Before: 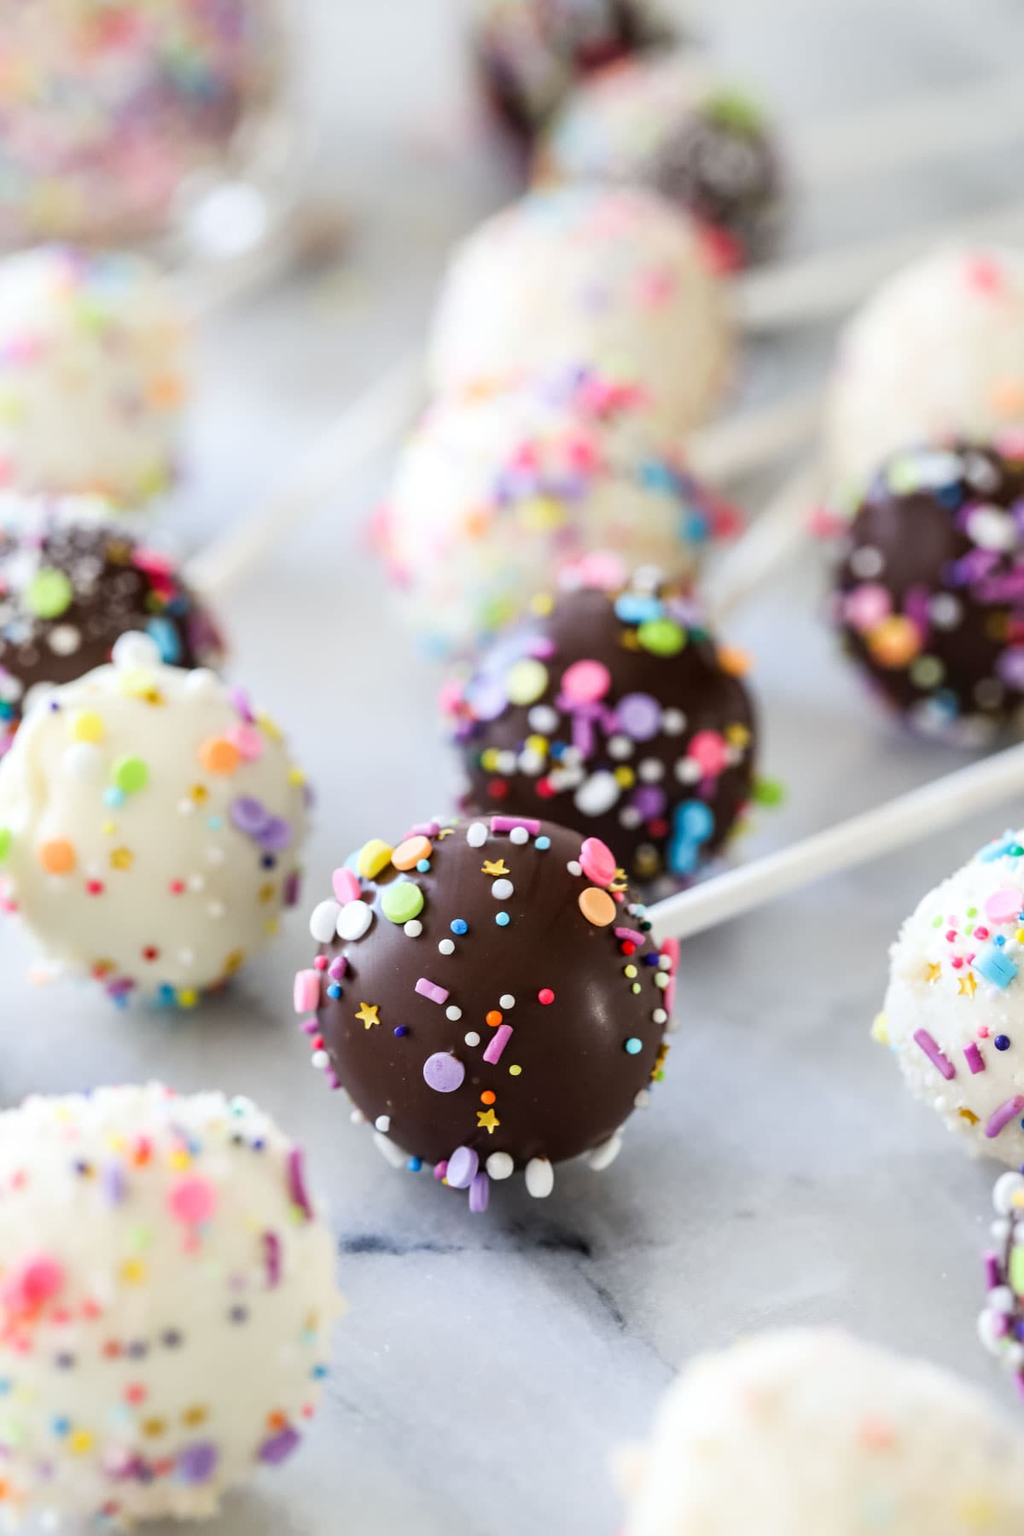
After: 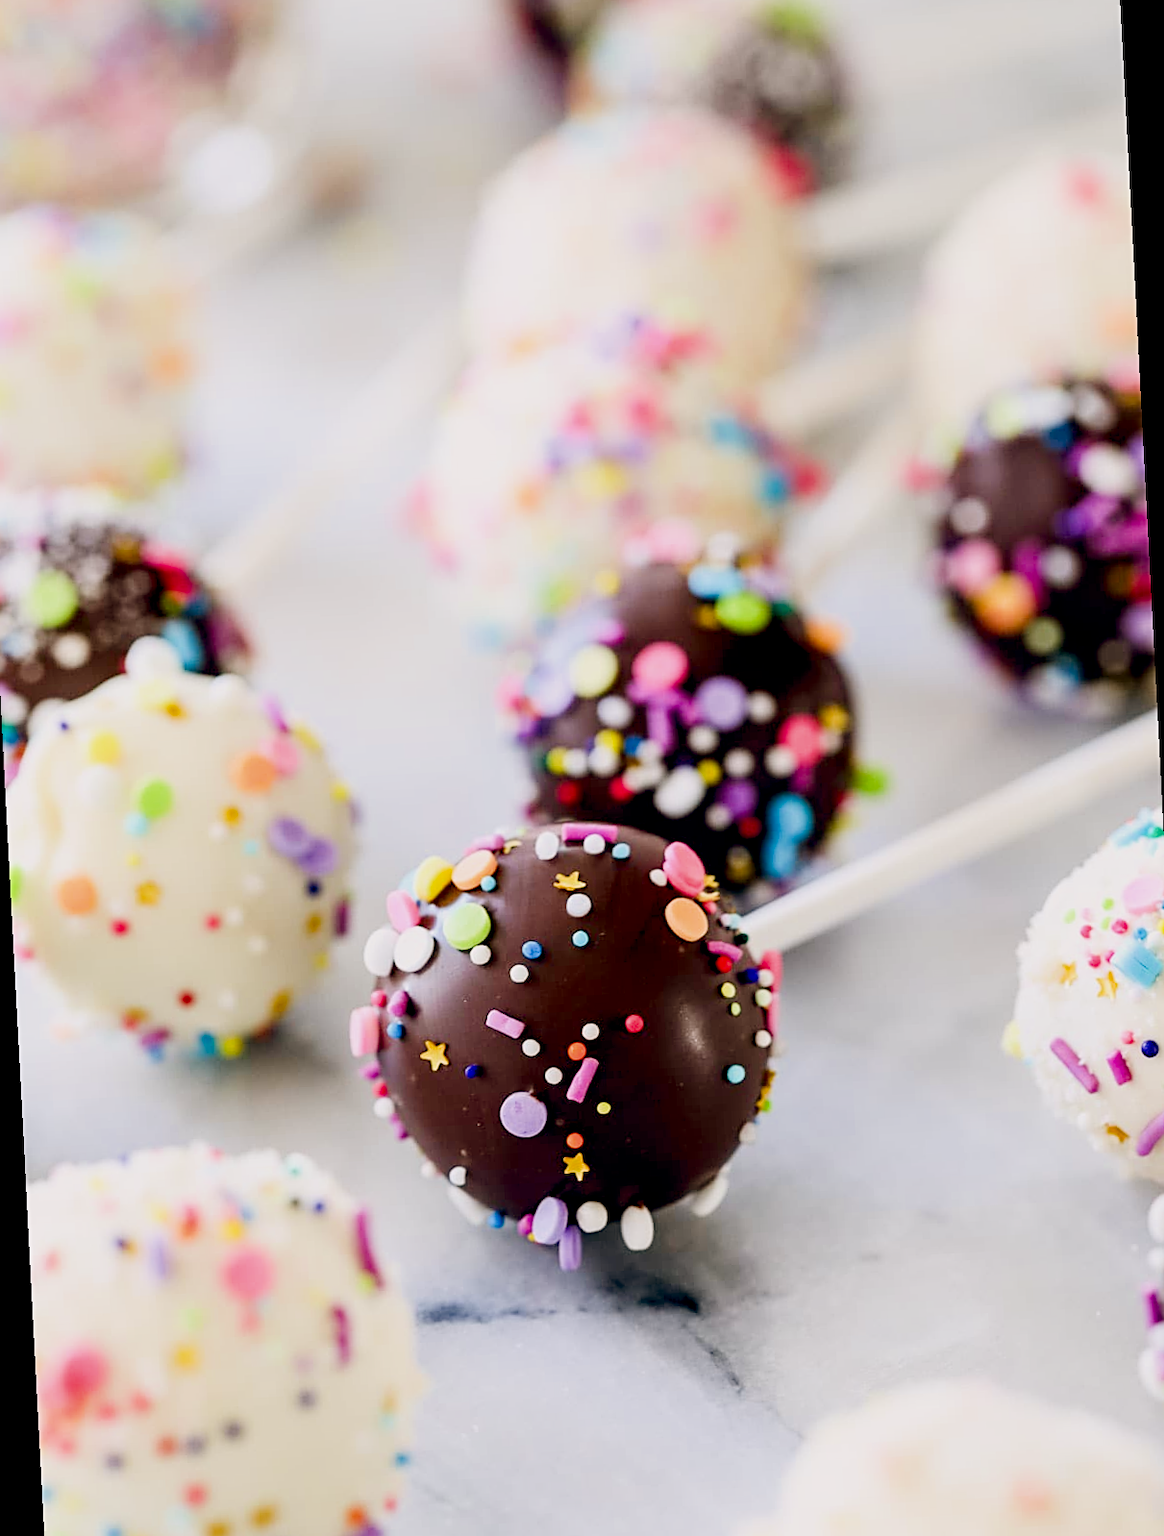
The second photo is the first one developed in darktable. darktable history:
color balance: lift [0.975, 0.993, 1, 1.015], gamma [1.1, 1, 1, 0.945], gain [1, 1.04, 1, 0.95]
filmic rgb: black relative exposure -7.65 EV, white relative exposure 4.56 EV, hardness 3.61
contrast brightness saturation: brightness -0.25, saturation 0.2
sharpen: on, module defaults
white balance: emerald 1
rotate and perspective: rotation -3°, crop left 0.031, crop right 0.968, crop top 0.07, crop bottom 0.93
exposure: black level correction 0, exposure 1.1 EV, compensate highlight preservation false
